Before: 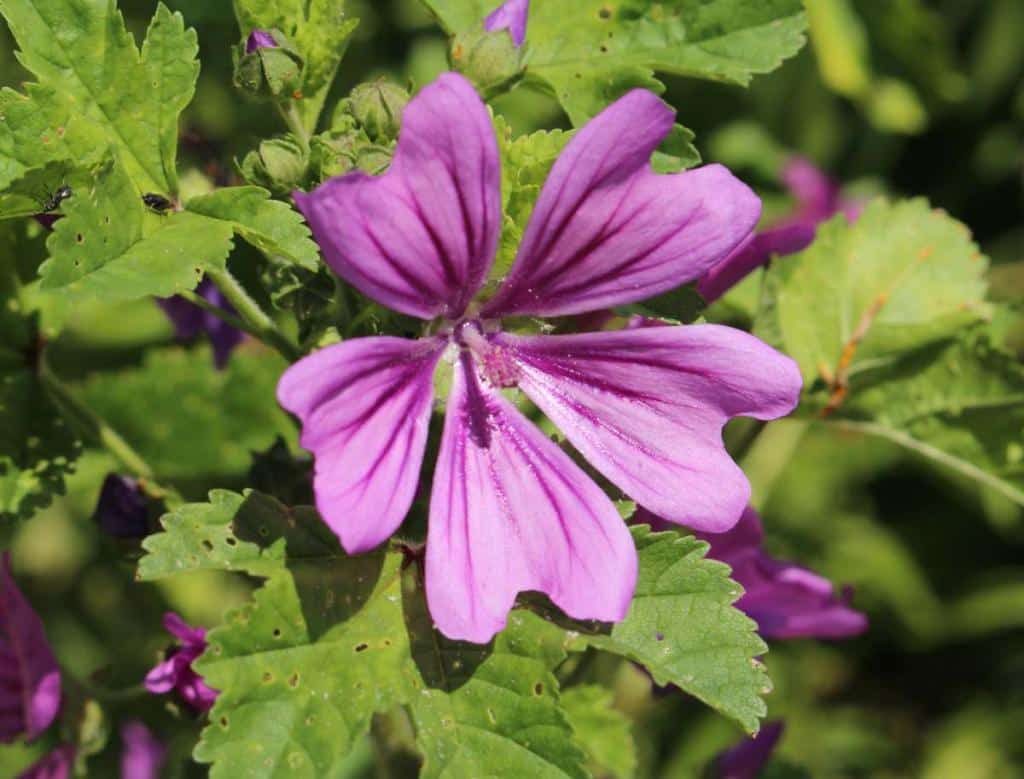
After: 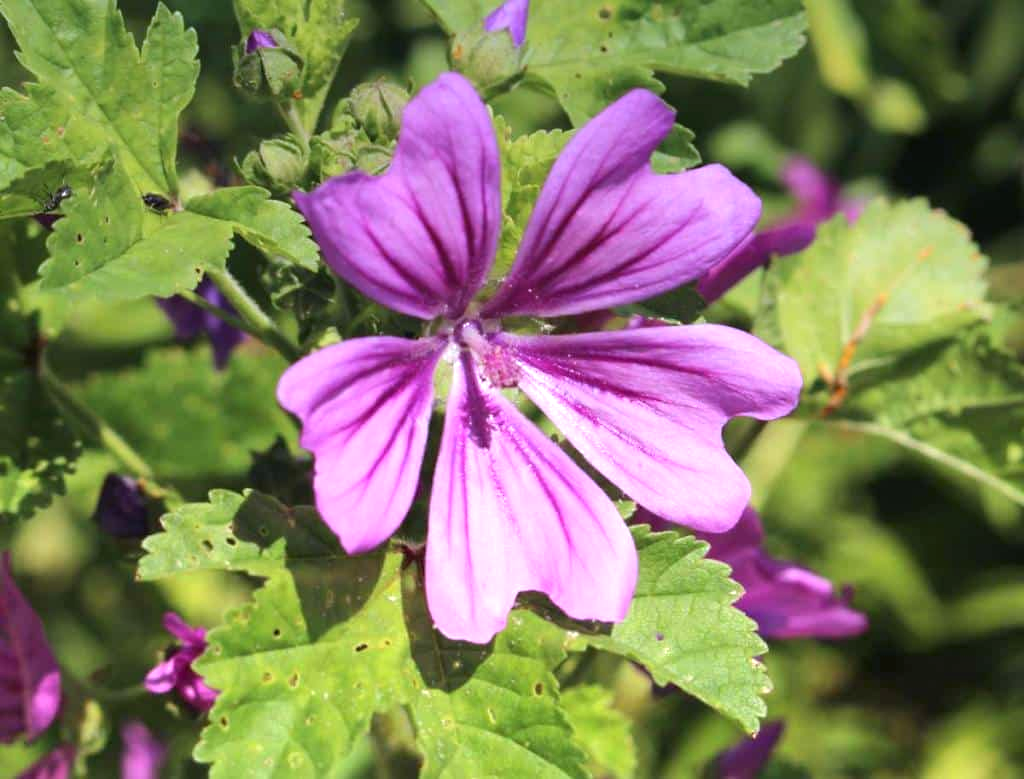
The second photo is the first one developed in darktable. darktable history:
exposure: black level correction 0, exposure 0.9 EV, compensate highlight preservation false
sharpen: radius 5.325, amount 0.312, threshold 26.433
graduated density: hue 238.83°, saturation 50%
